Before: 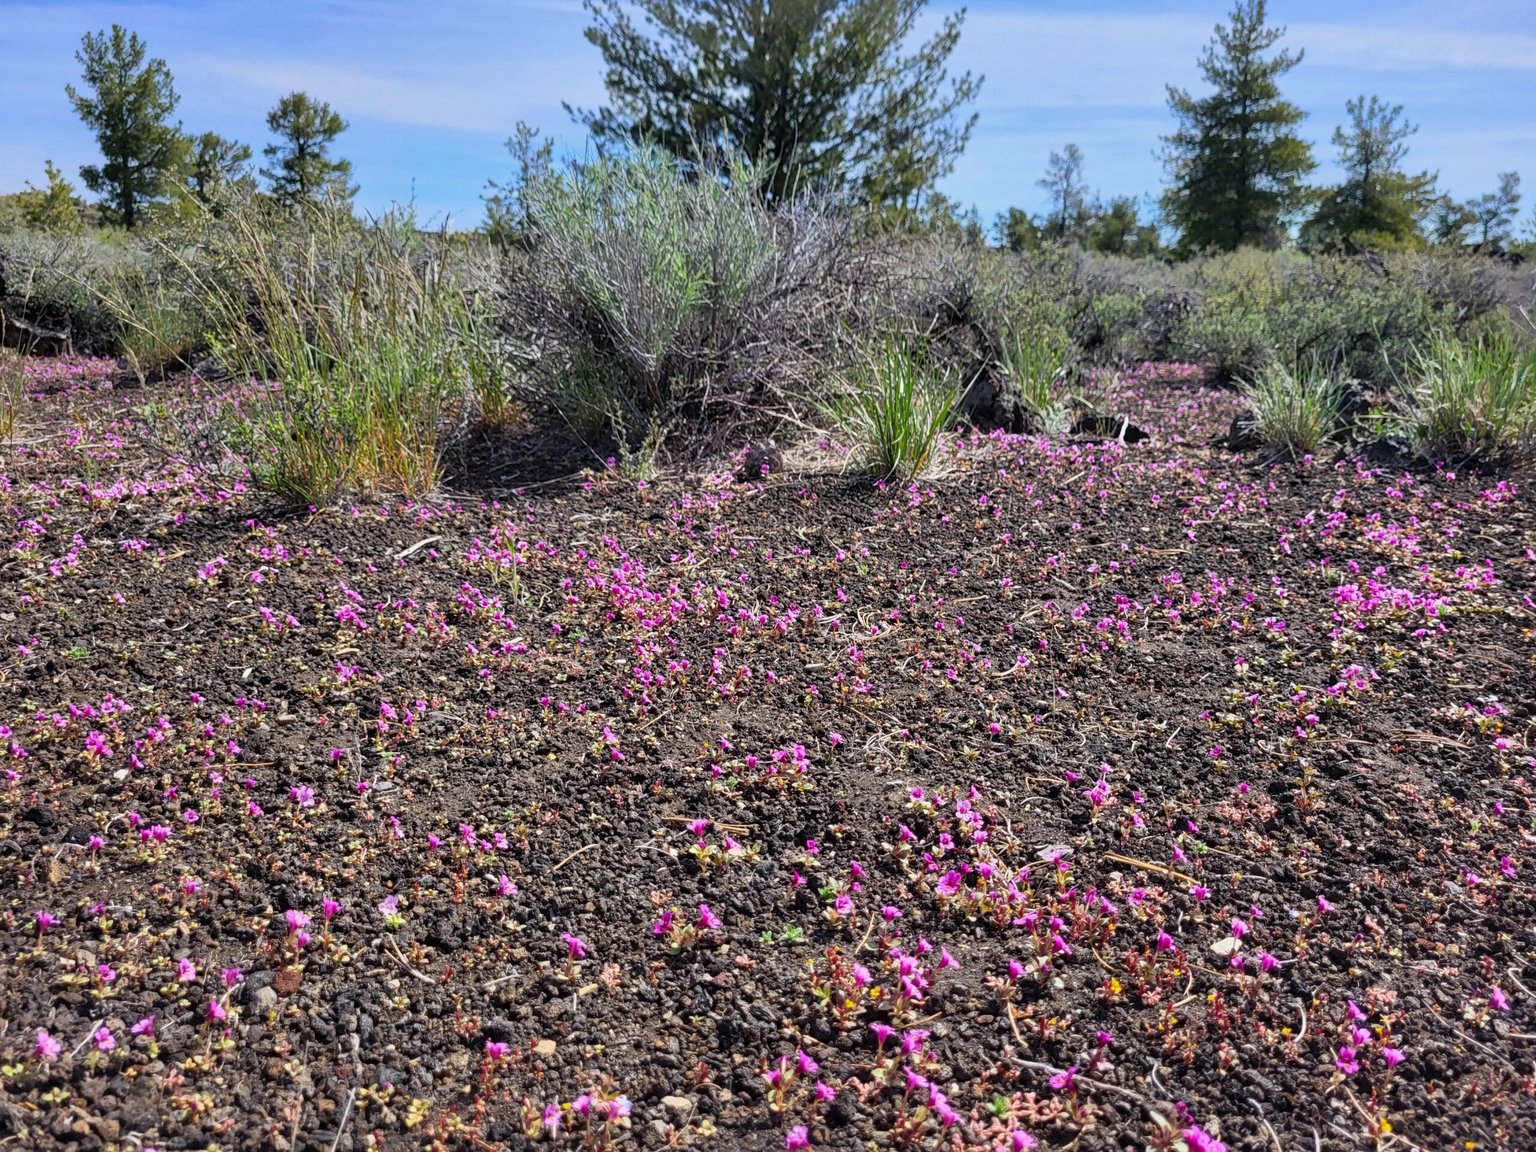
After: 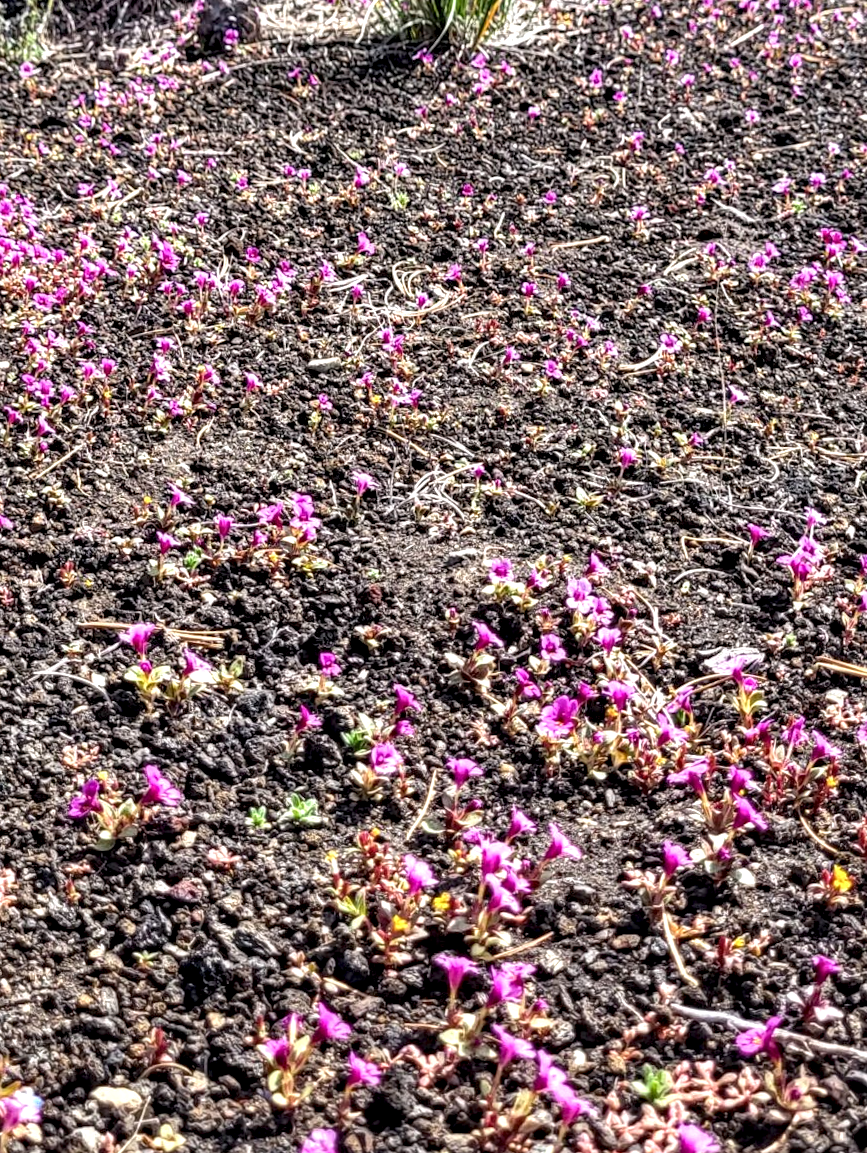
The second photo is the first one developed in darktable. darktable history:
local contrast: highlights 60%, shadows 60%, detail 160%
haze removal: compatibility mode true, adaptive false
crop: left 40.878%, top 39.176%, right 25.993%, bottom 3.081%
exposure: black level correction 0.001, exposure 0.5 EV, compensate exposure bias true, compensate highlight preservation false
contrast brightness saturation: saturation -0.05
rotate and perspective: rotation -1.77°, lens shift (horizontal) 0.004, automatic cropping off
